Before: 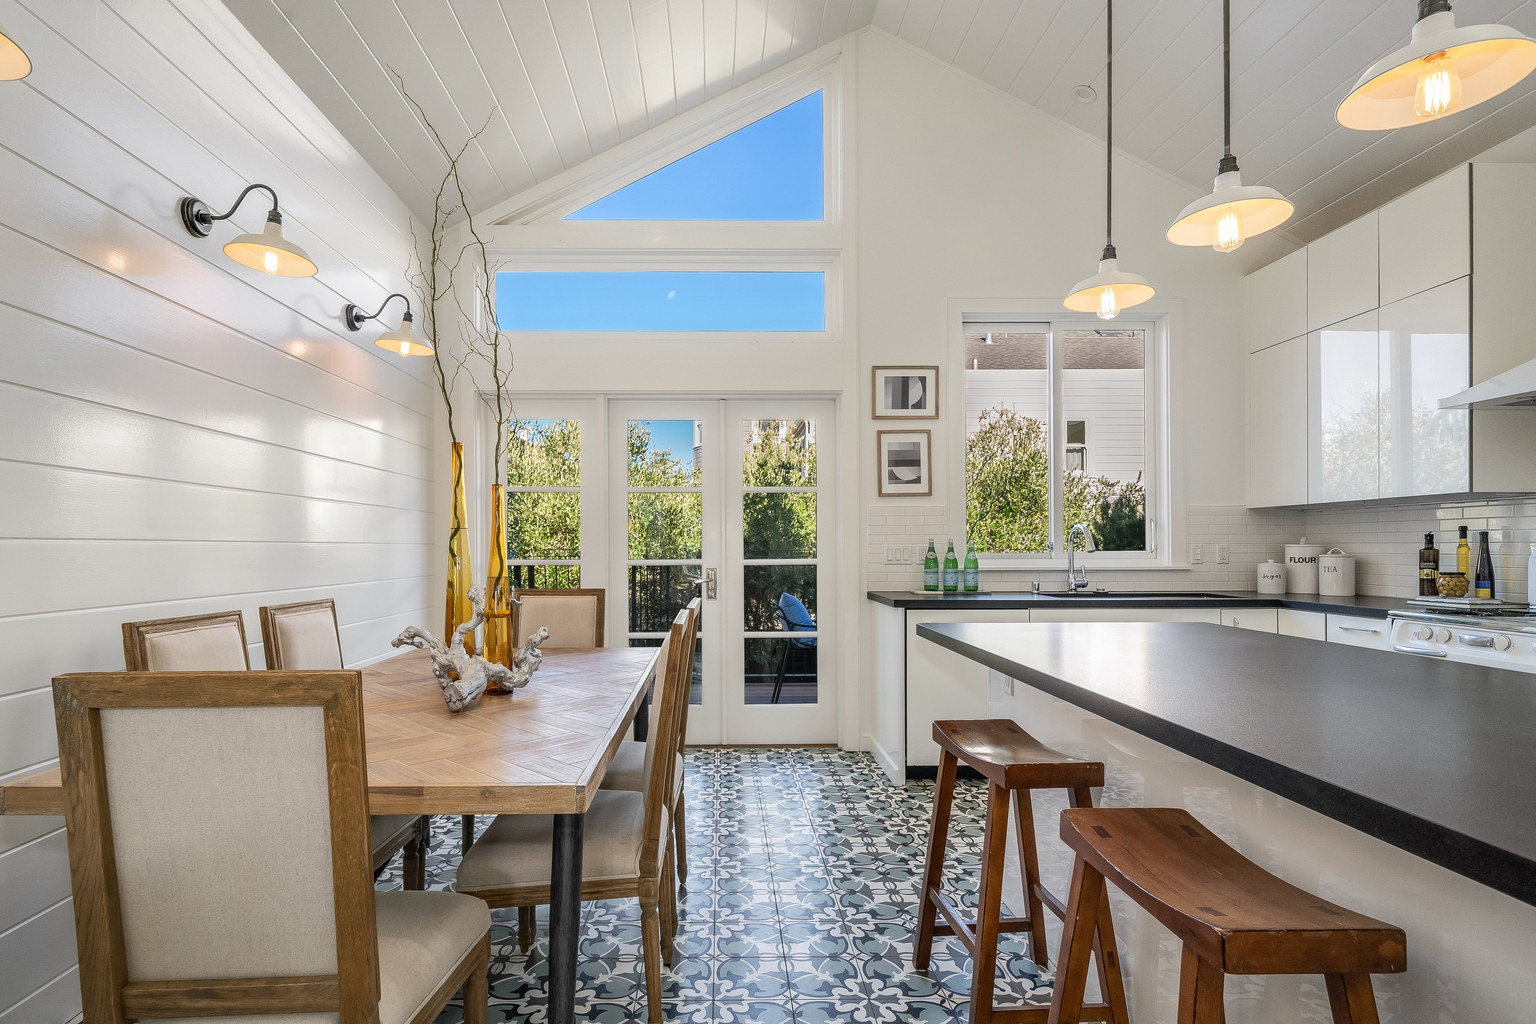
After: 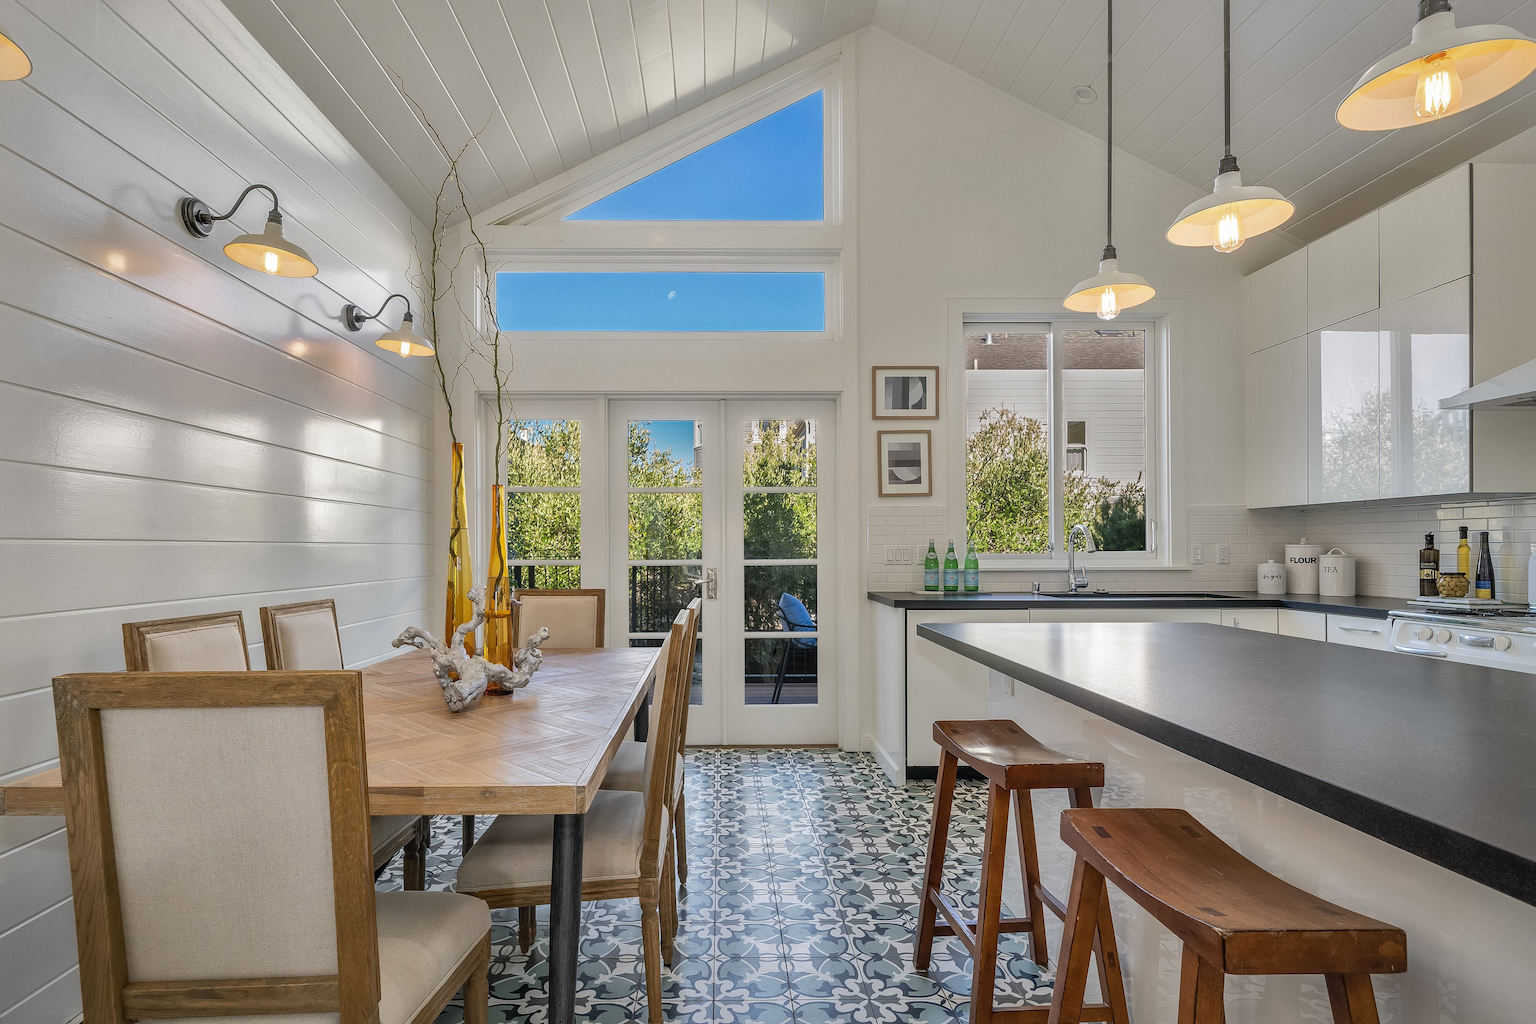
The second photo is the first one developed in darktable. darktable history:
shadows and highlights: shadows 39.3, highlights -59.73
